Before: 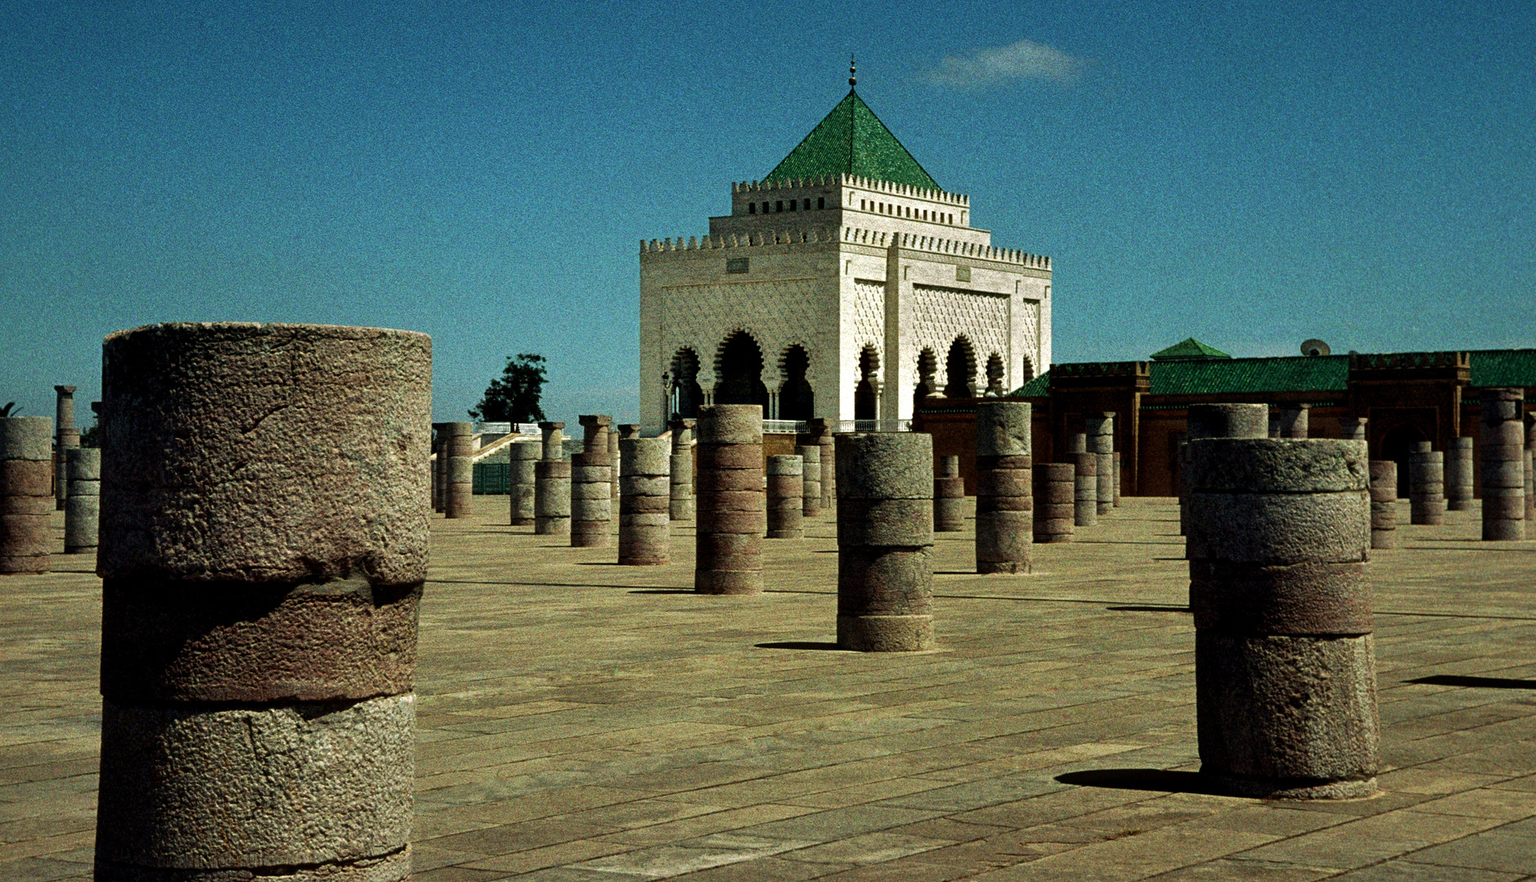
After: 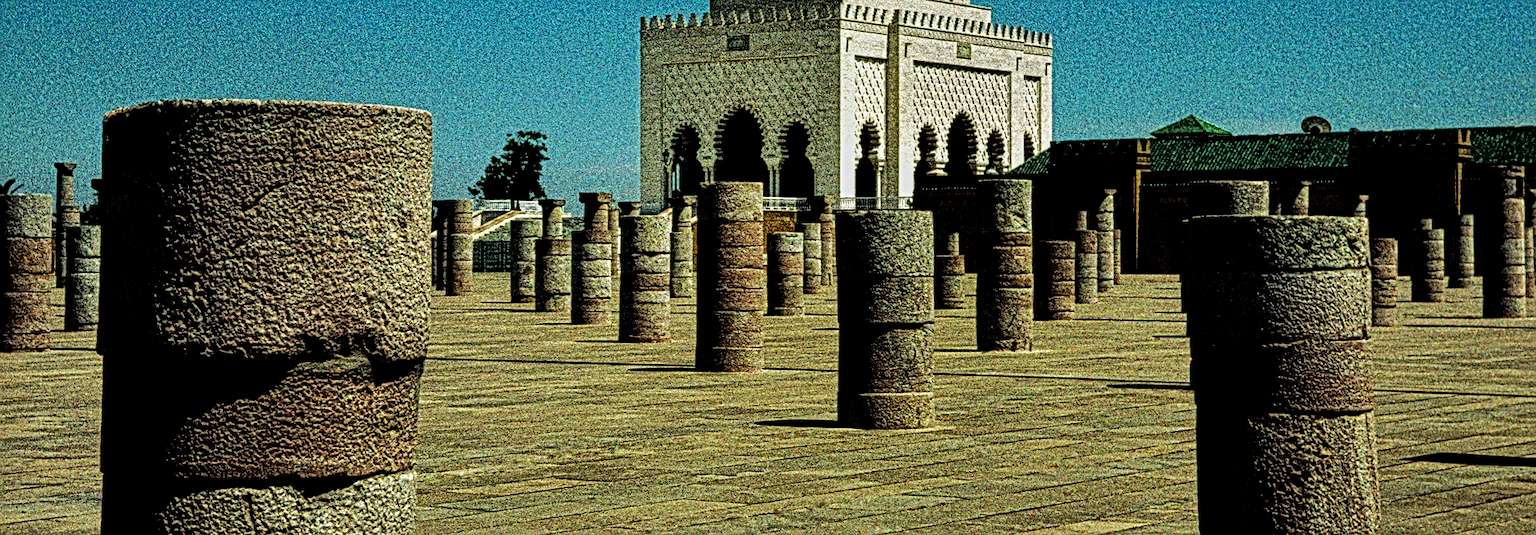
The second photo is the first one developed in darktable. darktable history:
local contrast: mode bilateral grid, contrast 20, coarseness 3, detail 300%, midtone range 0.2
filmic rgb: black relative exposure -7.75 EV, white relative exposure 4.4 EV, threshold 3 EV, target black luminance 0%, hardness 3.76, latitude 50.51%, contrast 1.074, highlights saturation mix 10%, shadows ↔ highlights balance -0.22%, color science v4 (2020), enable highlight reconstruction true
crop and rotate: top 25.357%, bottom 13.942%
white balance: red 0.986, blue 1.01
shadows and highlights: radius 264.75, soften with gaussian
